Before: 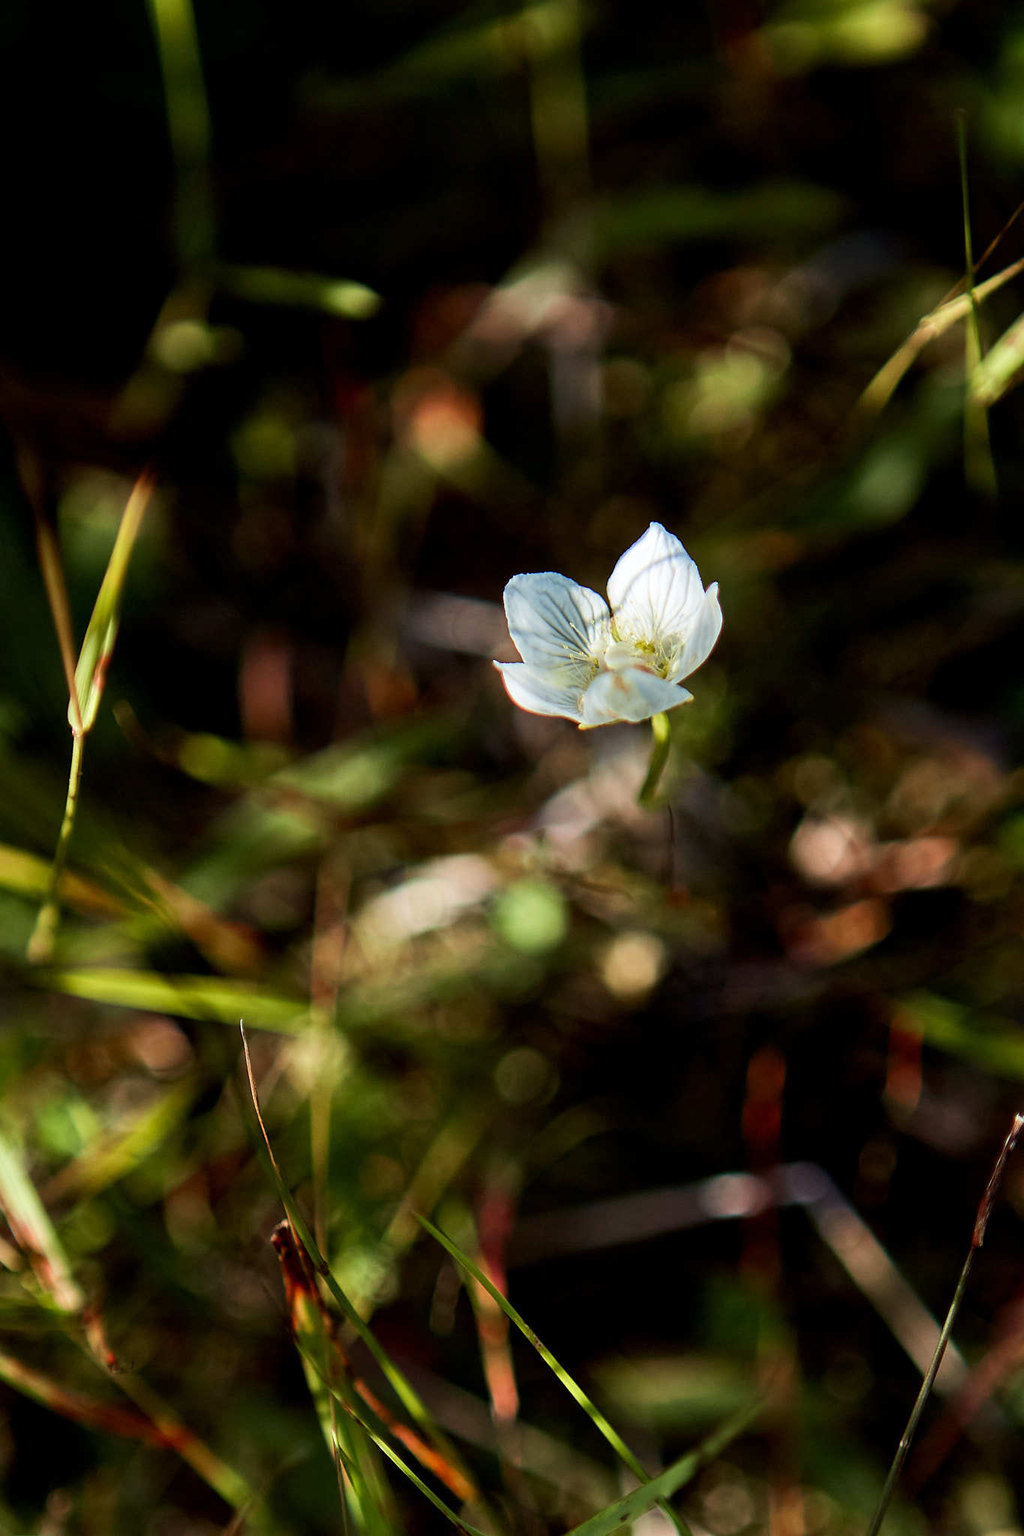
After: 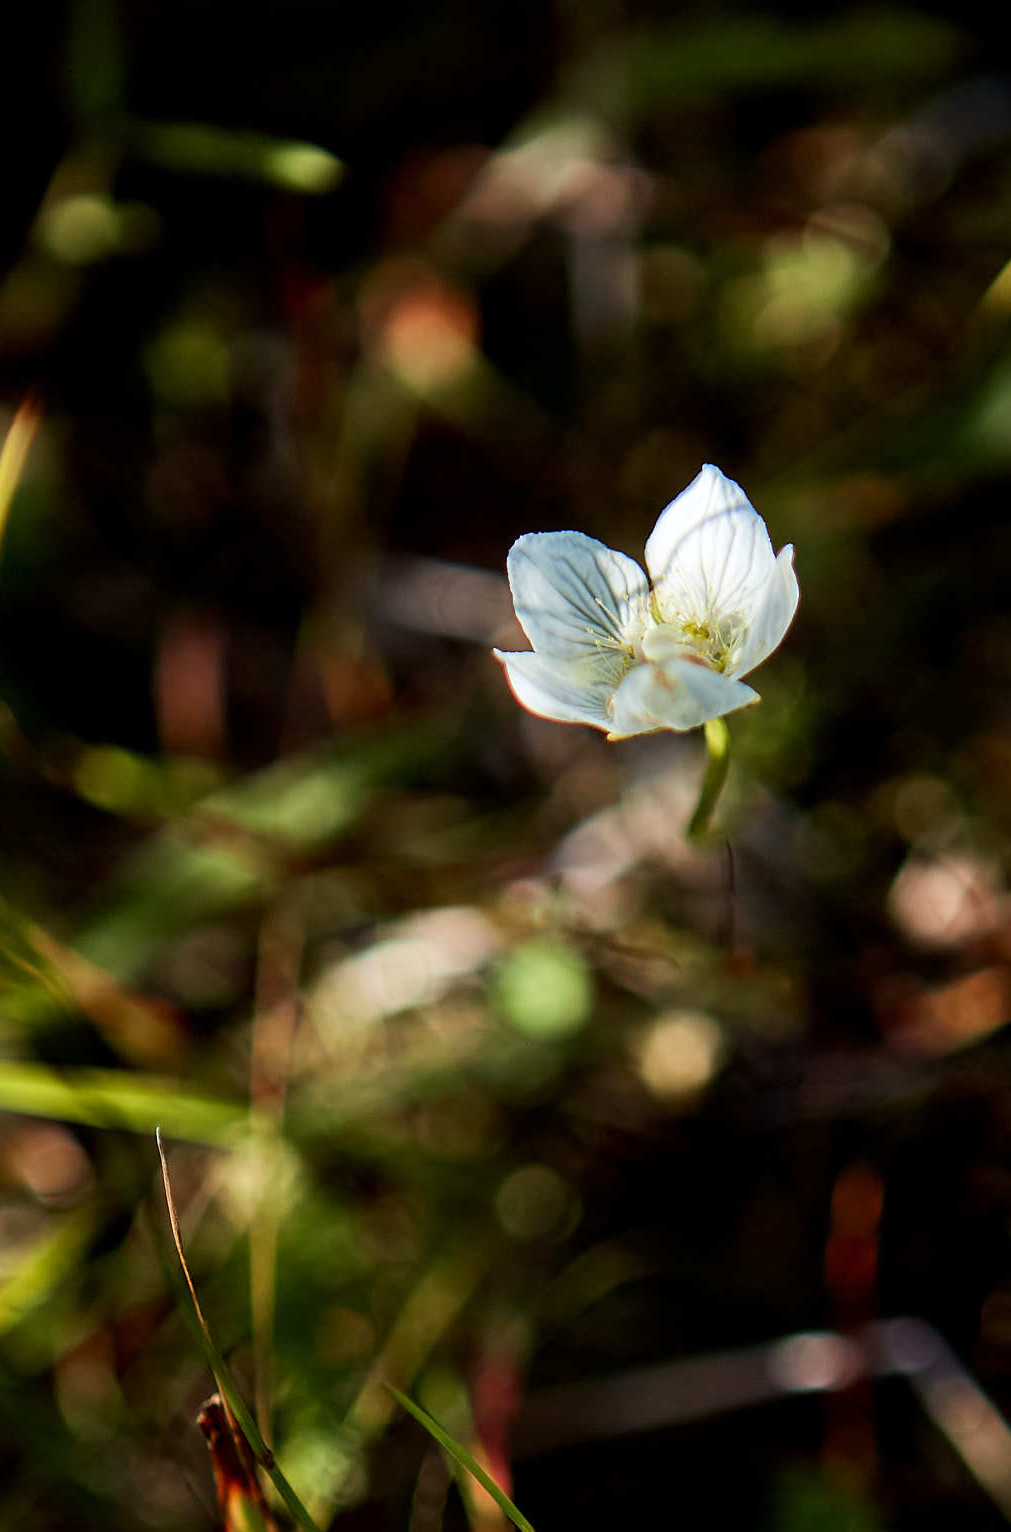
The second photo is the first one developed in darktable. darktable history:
crop and rotate: left 12.069%, top 11.357%, right 13.818%, bottom 13.822%
